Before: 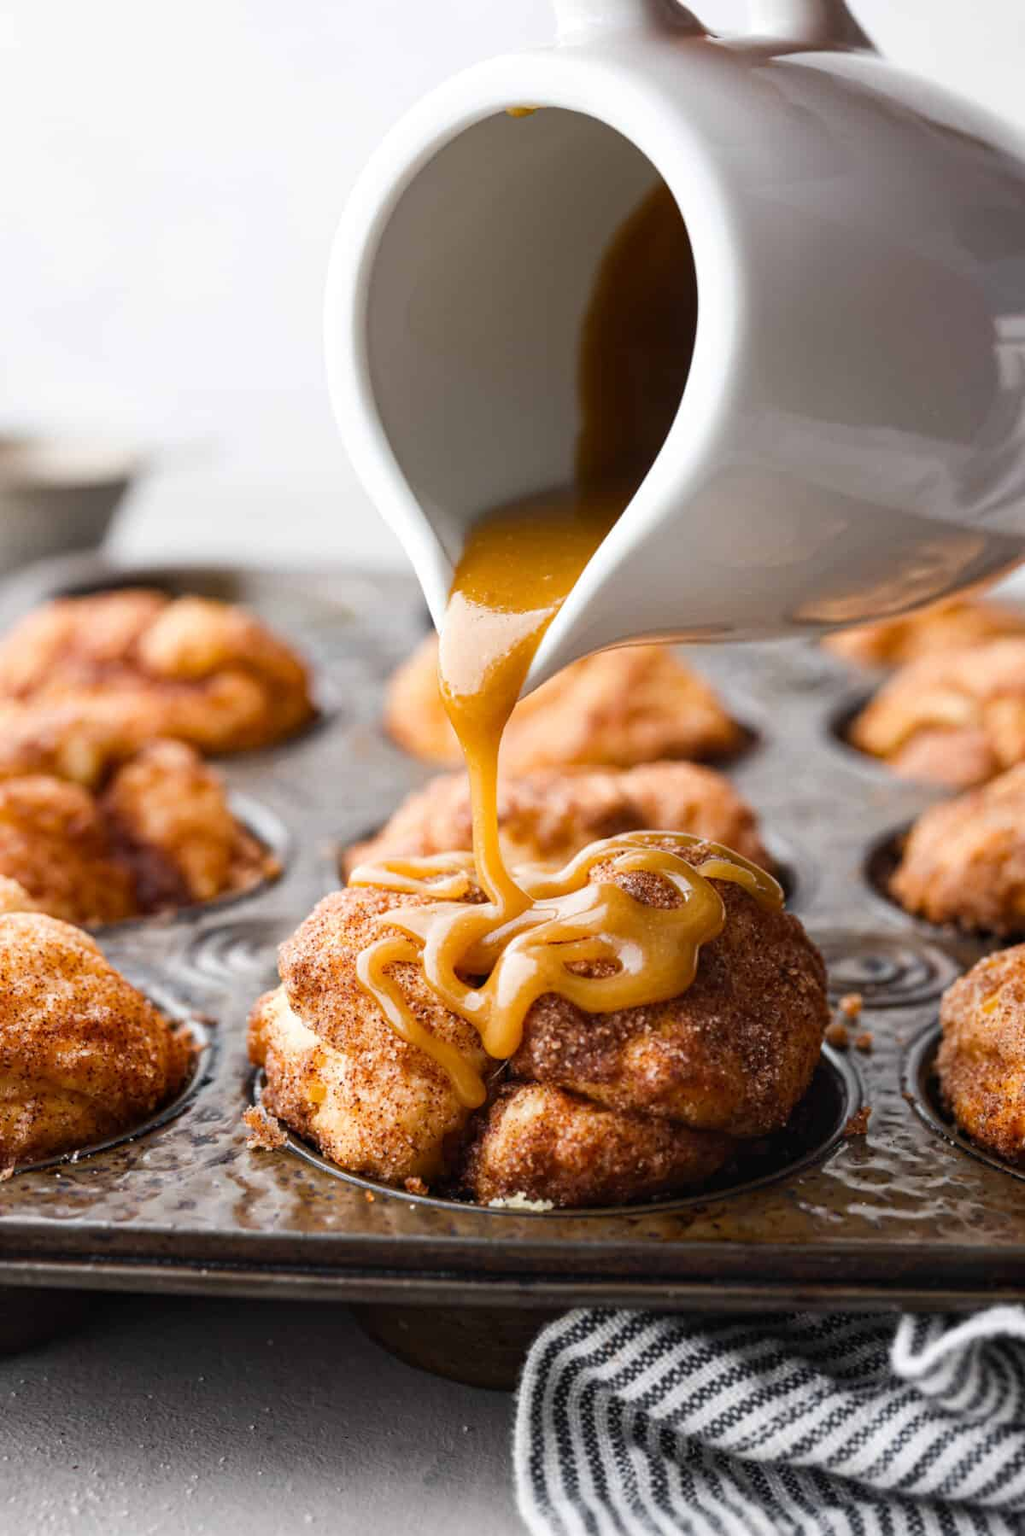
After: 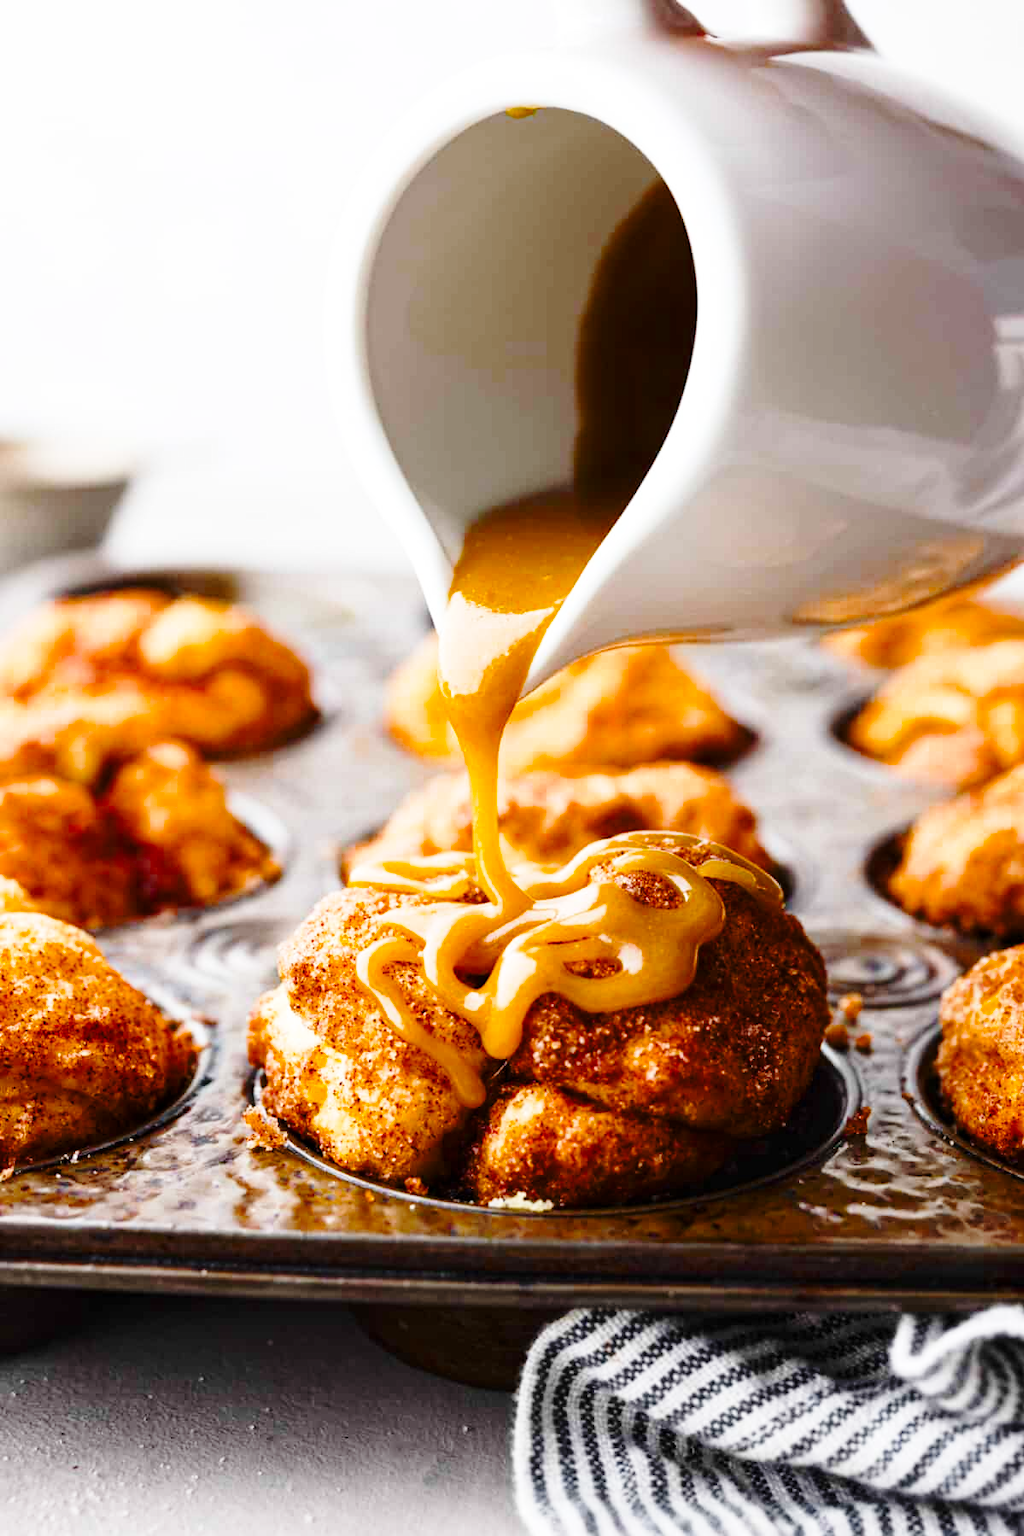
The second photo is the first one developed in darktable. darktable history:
color balance rgb: perceptual saturation grading › global saturation 25.496%, saturation formula JzAzBz (2021)
base curve: curves: ch0 [(0, 0) (0.028, 0.03) (0.121, 0.232) (0.46, 0.748) (0.859, 0.968) (1, 1)], preserve colors none
exposure: black level correction 0.001, compensate highlight preservation false
